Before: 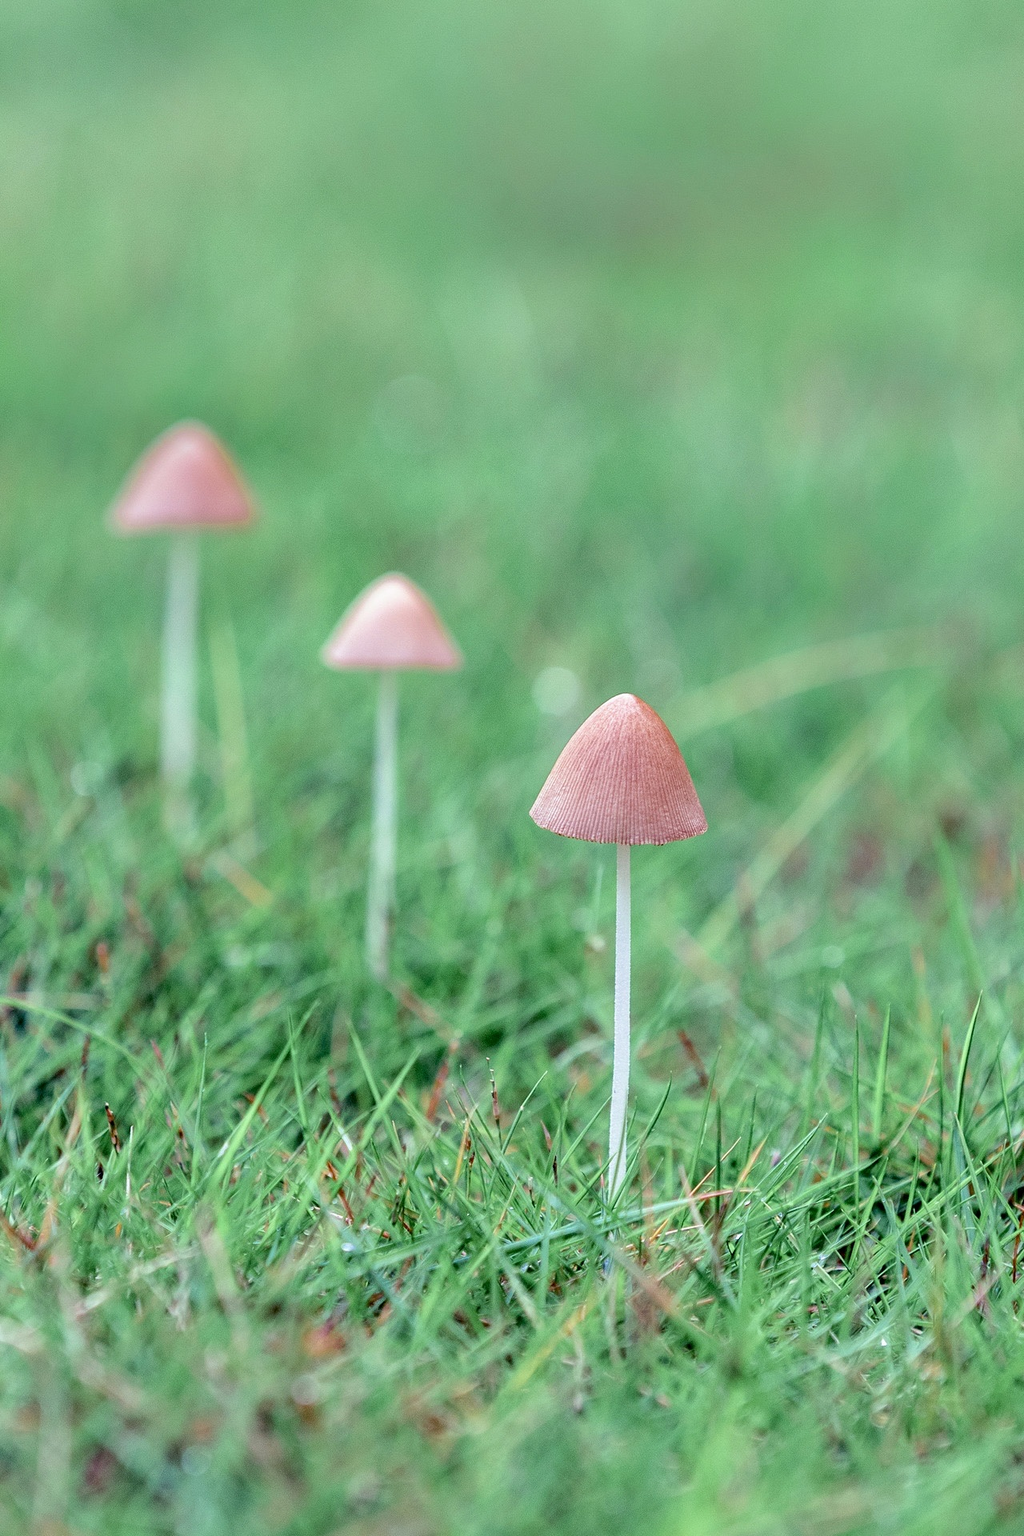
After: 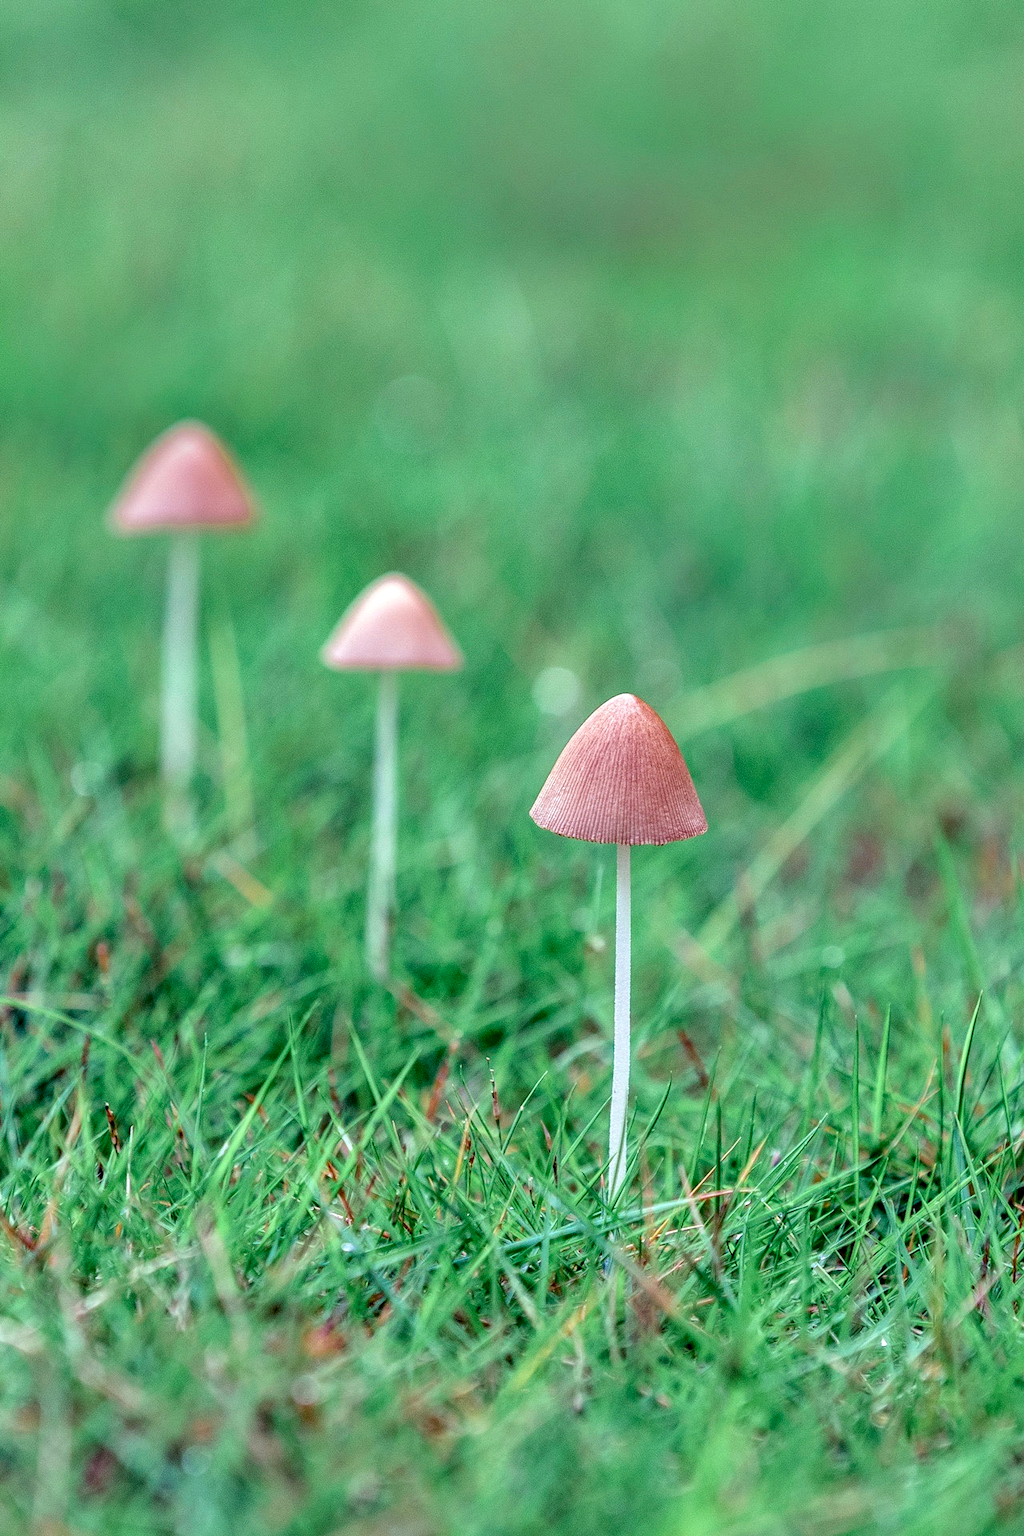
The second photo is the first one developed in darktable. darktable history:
shadows and highlights: shadows color adjustment 97.66%, soften with gaussian
local contrast: on, module defaults
